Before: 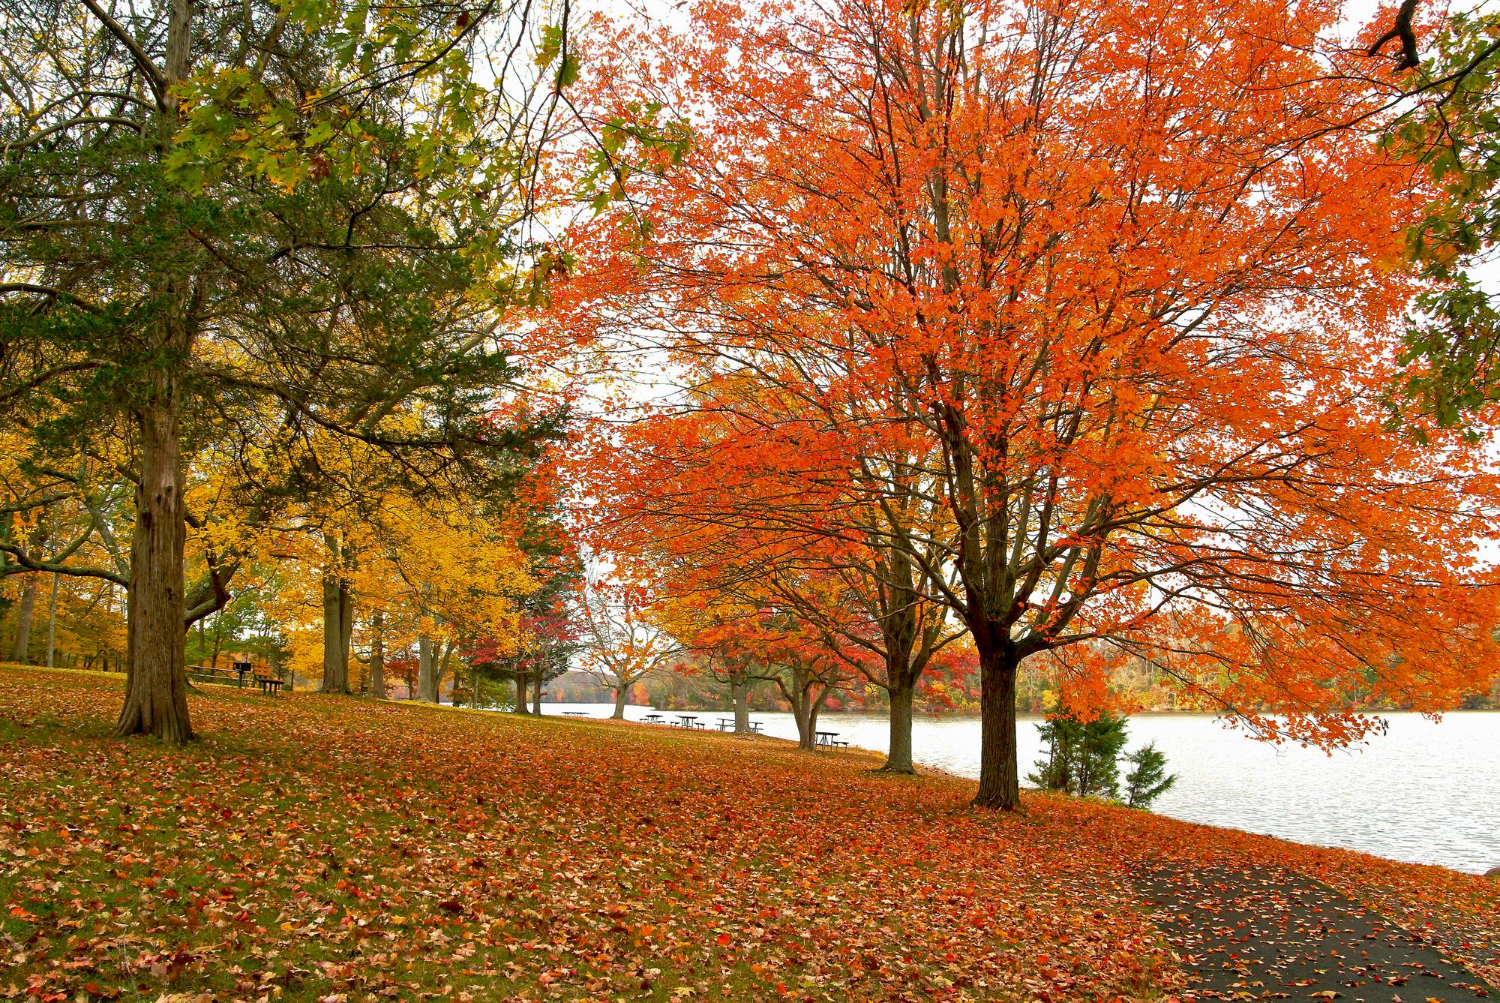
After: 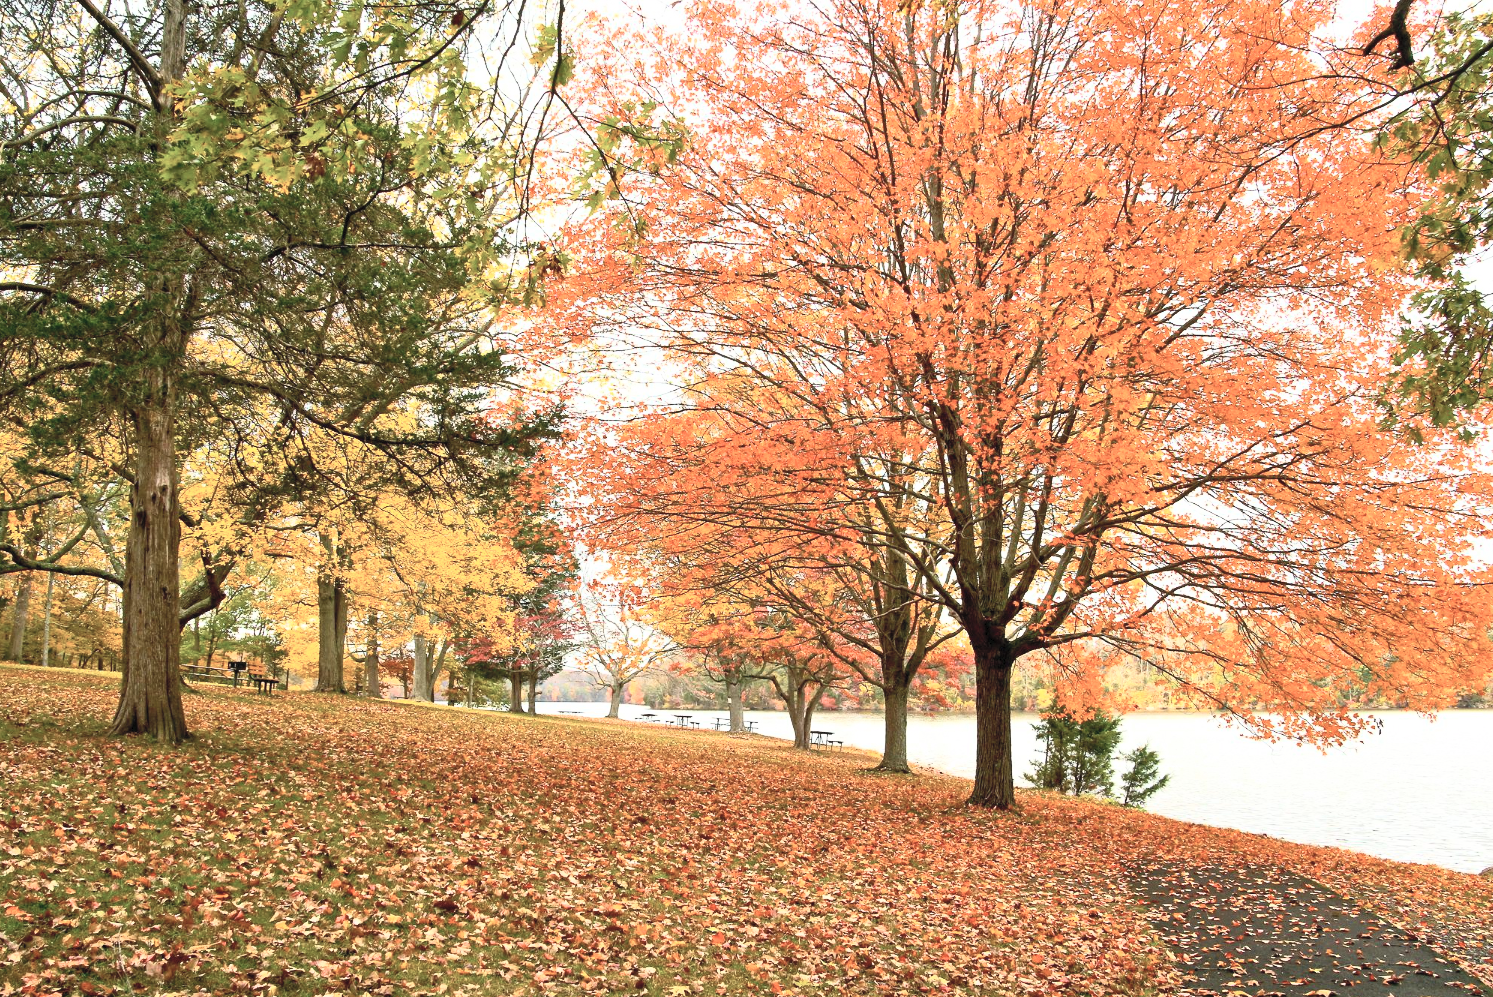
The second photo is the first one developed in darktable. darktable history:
contrast brightness saturation: contrast 0.439, brightness 0.554, saturation -0.195
crop and rotate: left 0.463%, top 0.163%, bottom 0.362%
